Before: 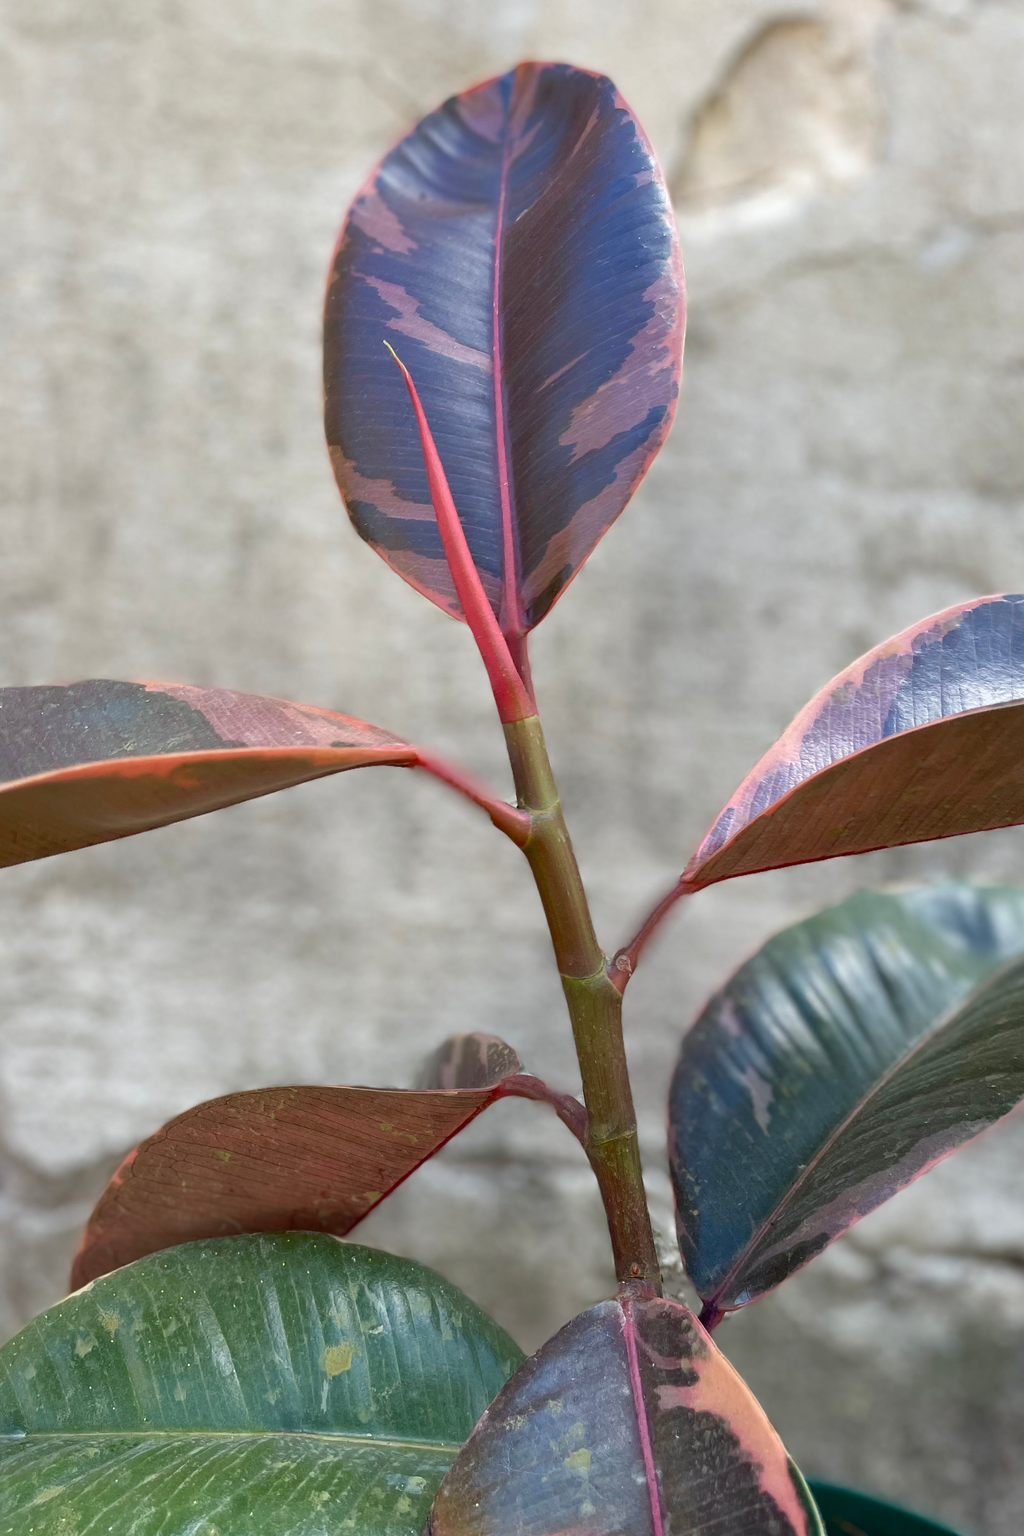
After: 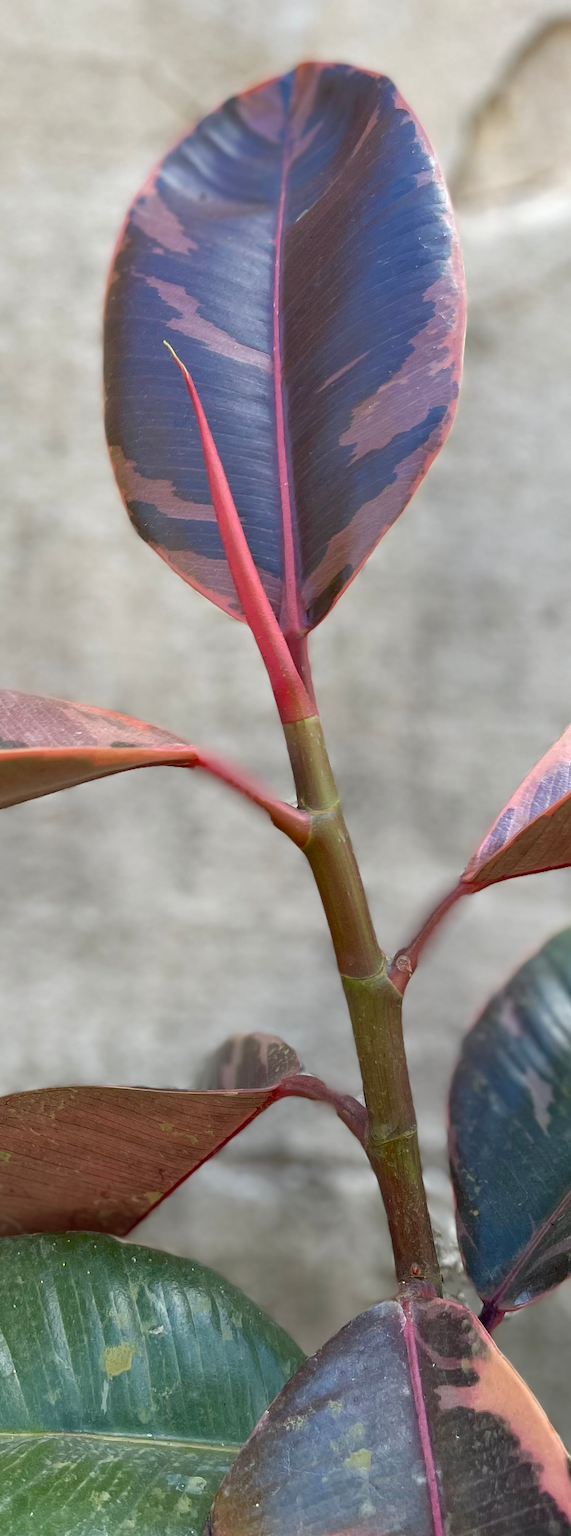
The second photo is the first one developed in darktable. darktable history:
crop: left 21.499%, right 22.704%
